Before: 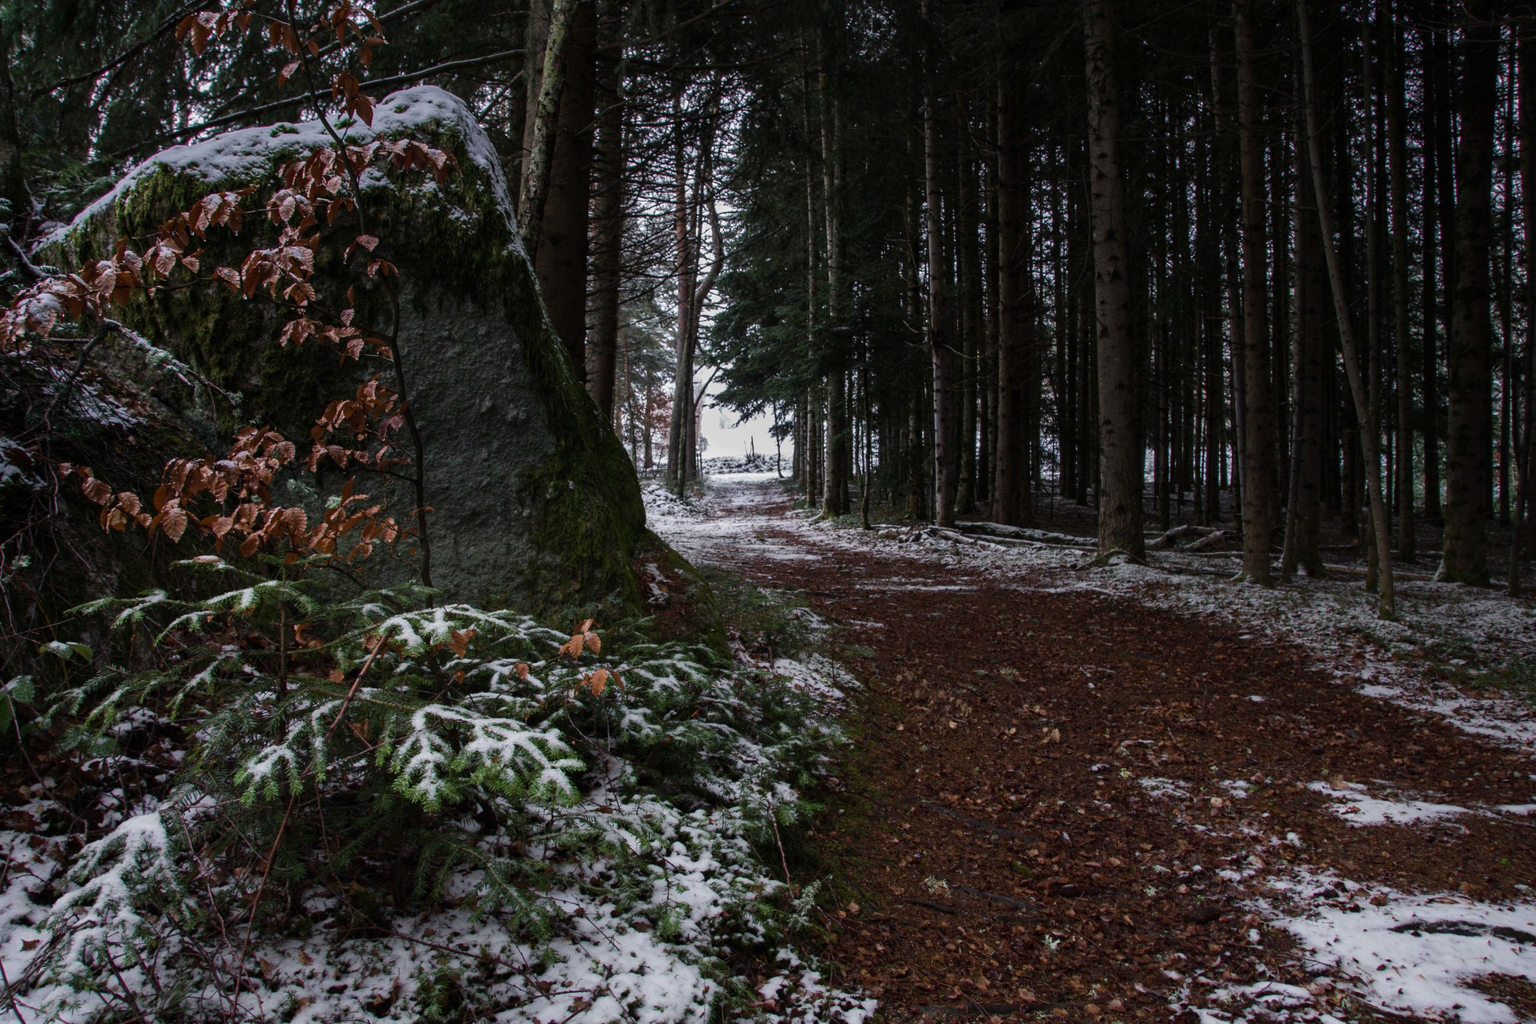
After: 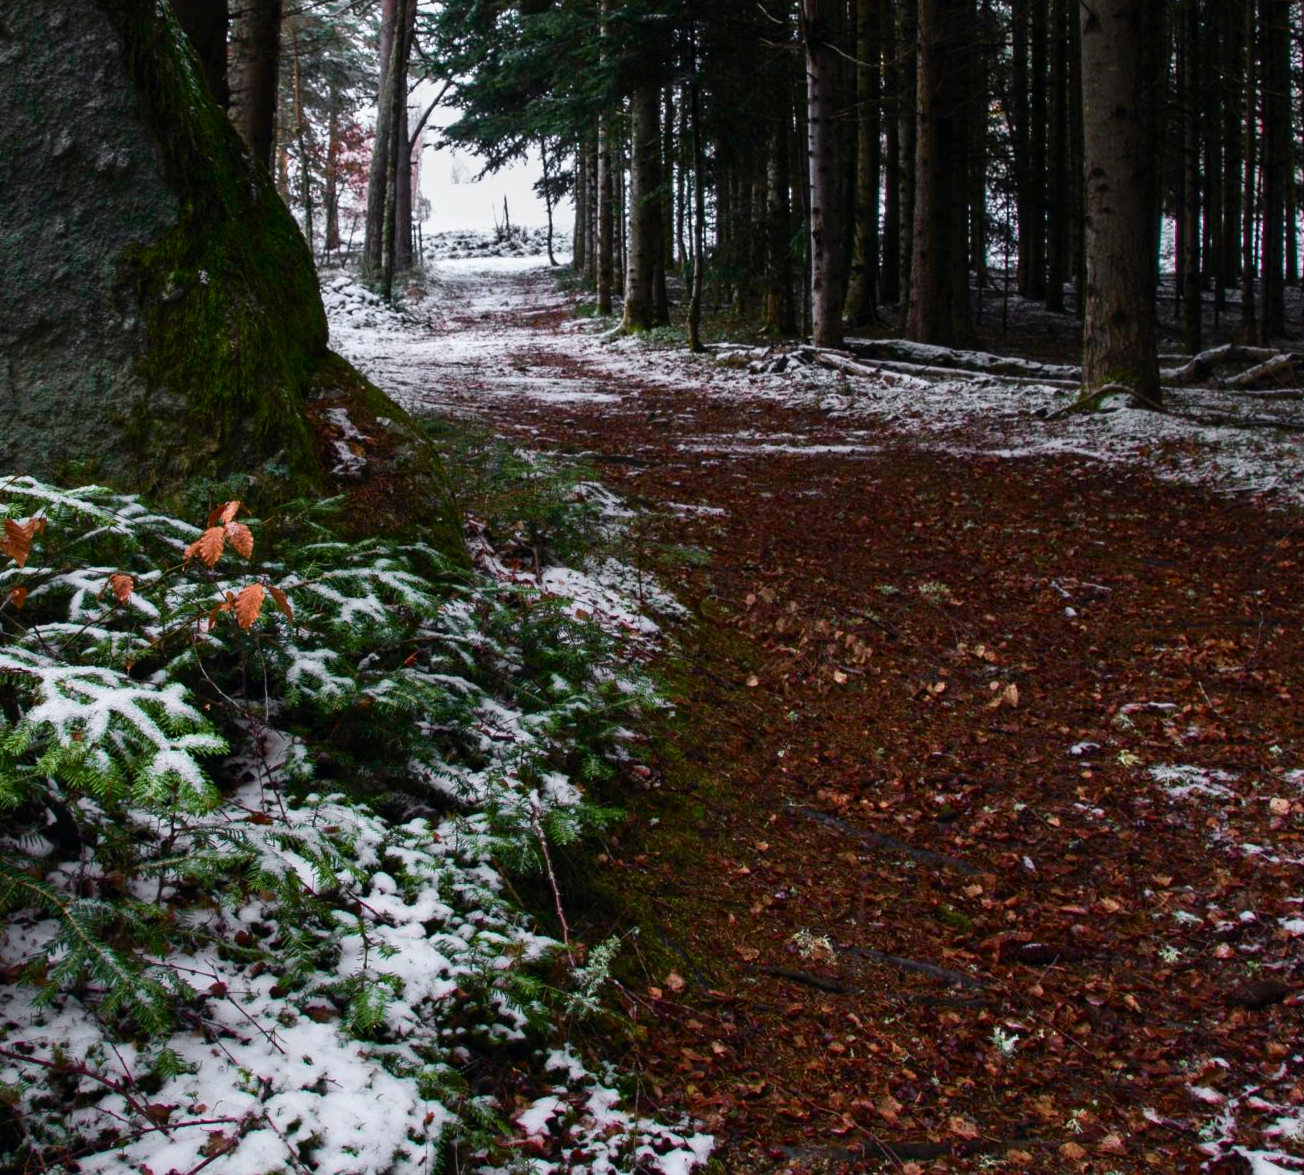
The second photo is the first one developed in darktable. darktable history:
crop and rotate: left 29.237%, top 31.152%, right 19.807%
tone curve: curves: ch0 [(0, 0) (0.051, 0.047) (0.102, 0.099) (0.258, 0.29) (0.442, 0.527) (0.695, 0.804) (0.88, 0.952) (1, 1)]; ch1 [(0, 0) (0.339, 0.298) (0.402, 0.363) (0.444, 0.415) (0.485, 0.469) (0.494, 0.493) (0.504, 0.501) (0.525, 0.534) (0.555, 0.593) (0.594, 0.648) (1, 1)]; ch2 [(0, 0) (0.48, 0.48) (0.504, 0.5) (0.535, 0.557) (0.581, 0.623) (0.649, 0.683) (0.824, 0.815) (1, 1)], color space Lab, independent channels, preserve colors none
